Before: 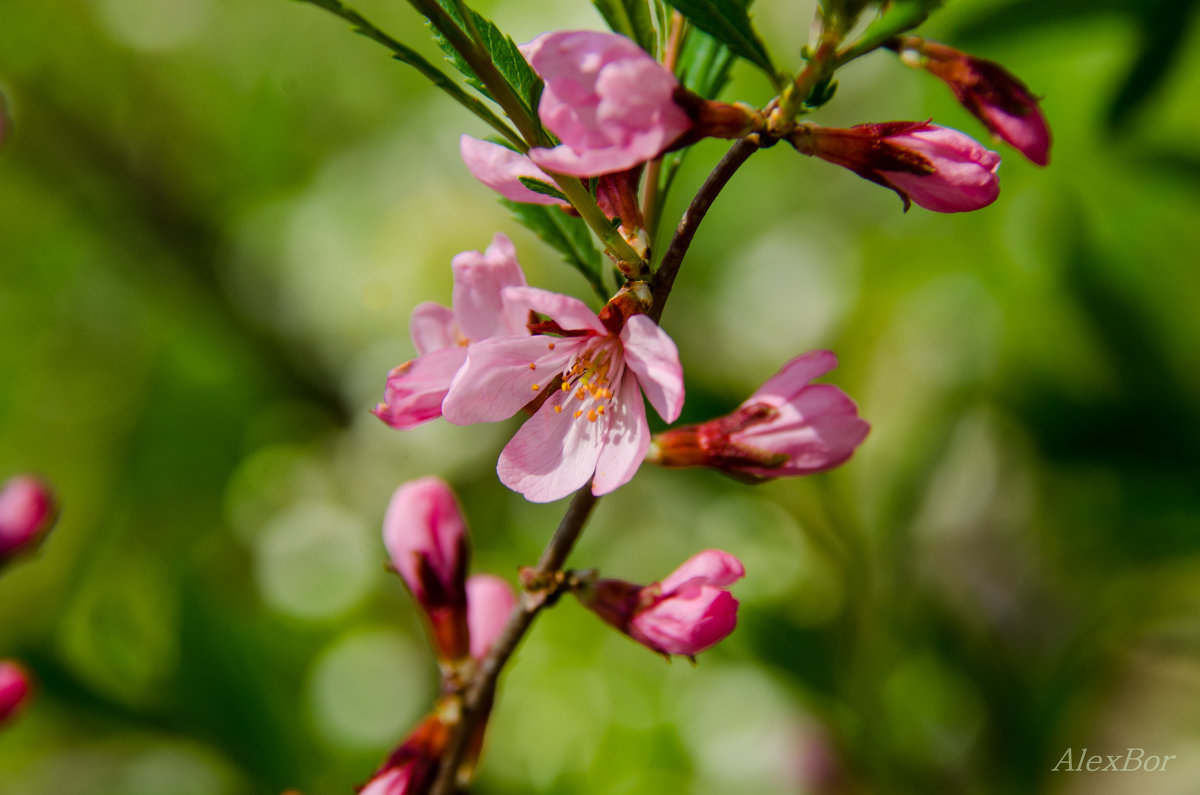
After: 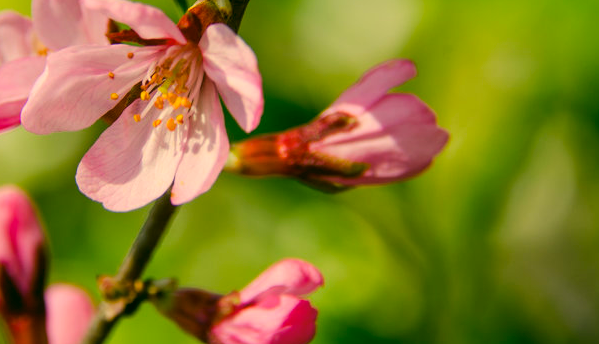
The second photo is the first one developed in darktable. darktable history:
crop: left 35.092%, top 36.715%, right 14.963%, bottom 19.948%
contrast brightness saturation: contrast 0.072, brightness 0.072, saturation 0.178
color correction: highlights a* 5.07, highlights b* 24.77, shadows a* -15.55, shadows b* 3.81
